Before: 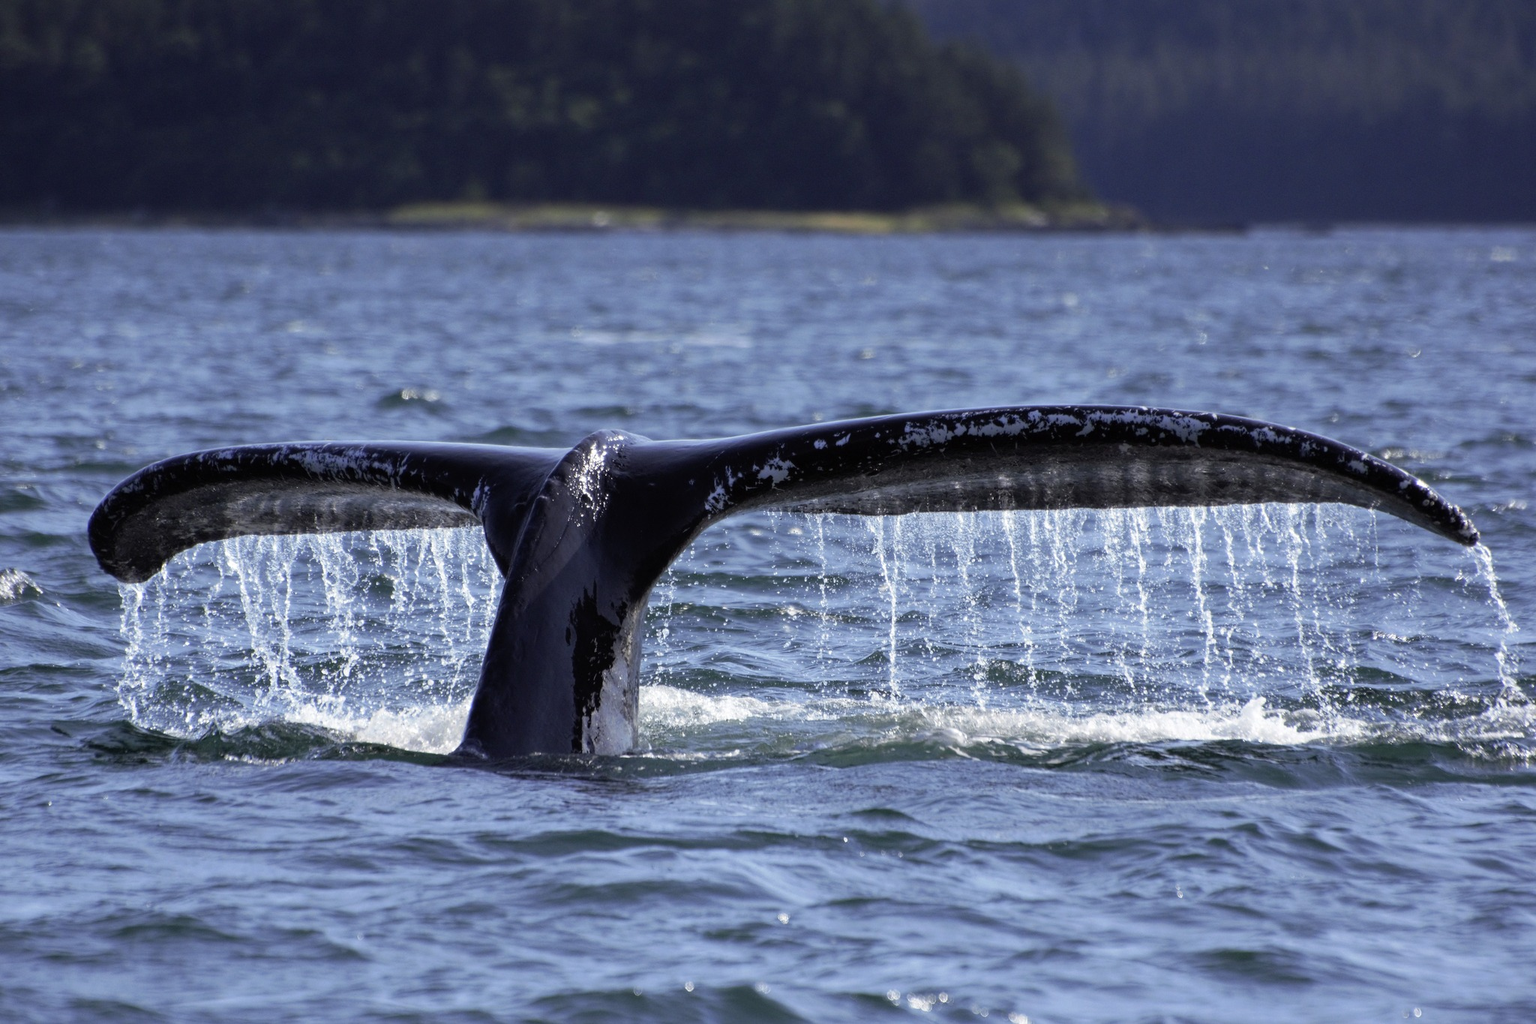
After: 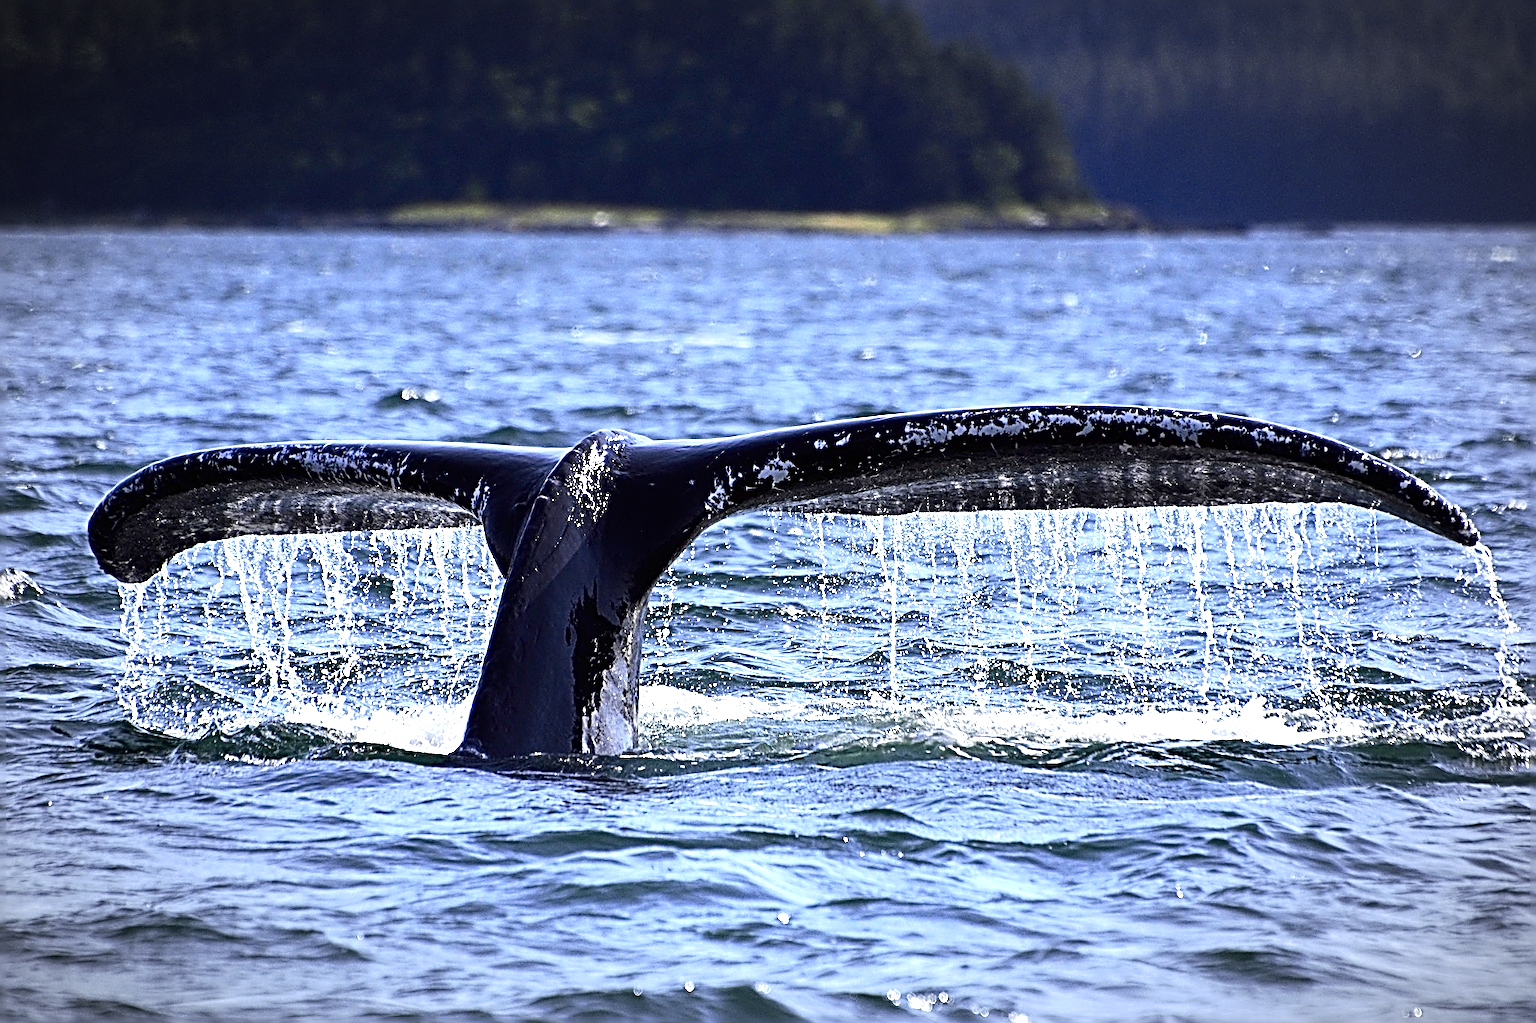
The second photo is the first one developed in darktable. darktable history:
vignetting: automatic ratio true
contrast brightness saturation: contrast 0.19, brightness -0.11, saturation 0.21
sharpen: radius 3.158, amount 1.731
exposure: black level correction 0, exposure 1.015 EV, compensate exposure bias true, compensate highlight preservation false
